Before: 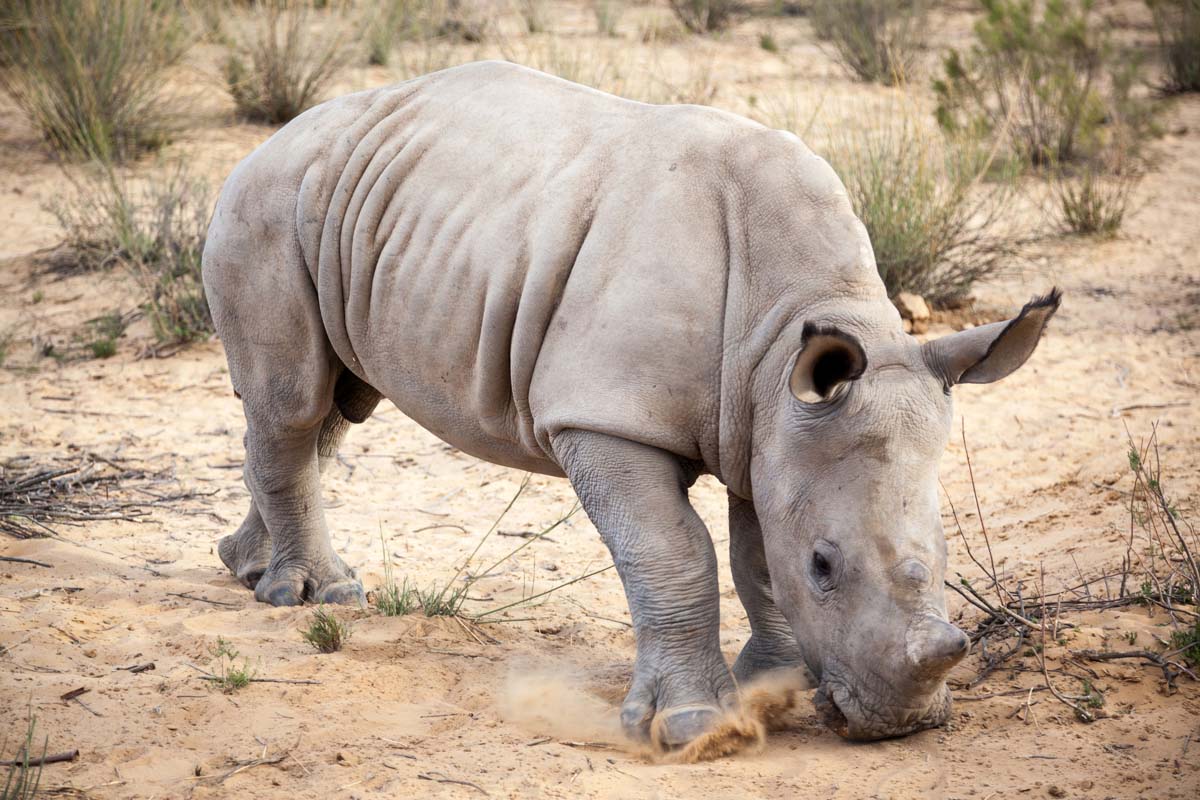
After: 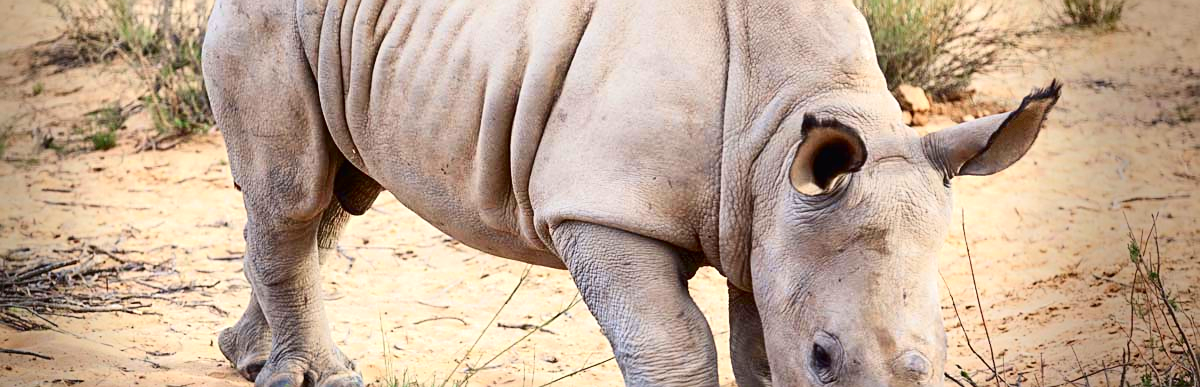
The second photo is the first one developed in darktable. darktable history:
vignetting: fall-off start 68.33%, fall-off radius 30%, saturation 0.042, center (-0.066, -0.311), width/height ratio 0.992, shape 0.85, dithering 8-bit output
tone equalizer: -8 EV 0.25 EV, -7 EV 0.417 EV, -6 EV 0.417 EV, -5 EV 0.25 EV, -3 EV -0.25 EV, -2 EV -0.417 EV, -1 EV -0.417 EV, +0 EV -0.25 EV, edges refinement/feathering 500, mask exposure compensation -1.57 EV, preserve details guided filter
exposure: exposure 0.559 EV, compensate highlight preservation false
contrast brightness saturation: contrast 0.15, brightness -0.01, saturation 0.1
sharpen: on, module defaults
crop and rotate: top 26.056%, bottom 25.543%
tone curve: curves: ch0 [(0, 0.011) (0.139, 0.106) (0.295, 0.271) (0.499, 0.523) (0.739, 0.782) (0.857, 0.879) (1, 0.967)]; ch1 [(0, 0) (0.291, 0.229) (0.394, 0.365) (0.469, 0.456) (0.495, 0.497) (0.524, 0.53) (0.588, 0.62) (0.725, 0.779) (1, 1)]; ch2 [(0, 0) (0.125, 0.089) (0.35, 0.317) (0.437, 0.42) (0.502, 0.499) (0.537, 0.551) (0.613, 0.636) (1, 1)], color space Lab, independent channels, preserve colors none
